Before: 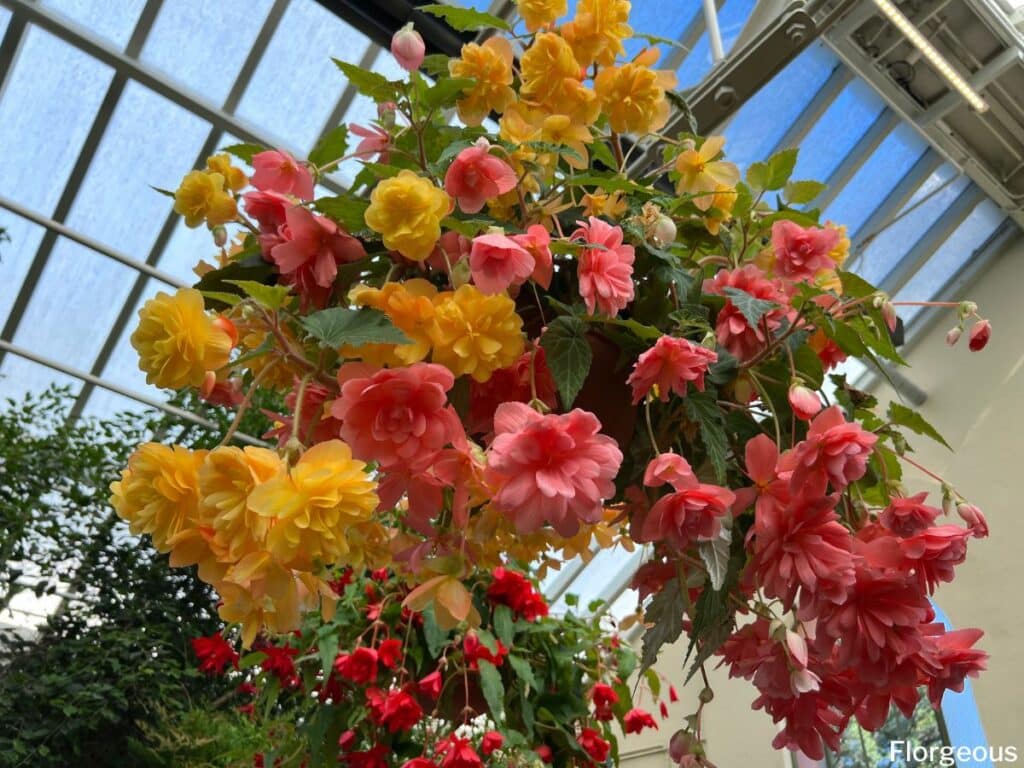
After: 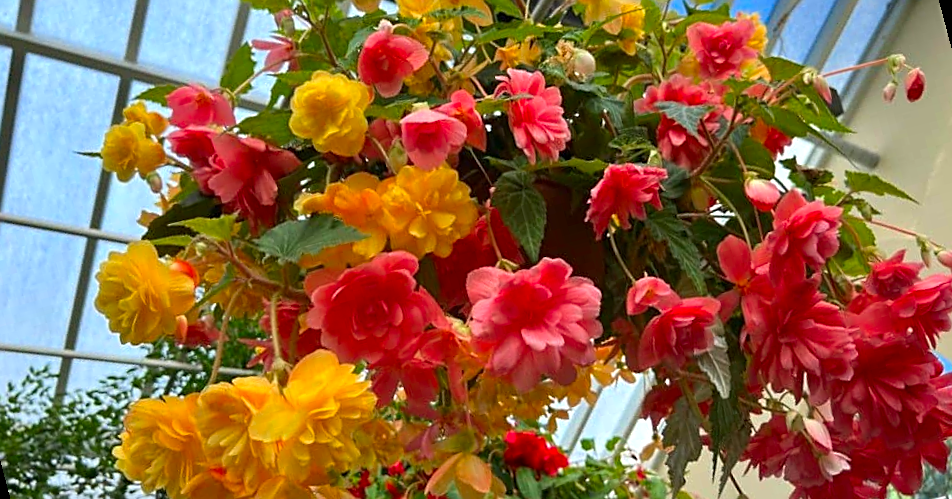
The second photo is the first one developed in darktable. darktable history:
exposure: exposure 0.217 EV, compensate highlight preservation false
sharpen: on, module defaults
color zones: curves: ch0 [(0, 0.613) (0.01, 0.613) (0.245, 0.448) (0.498, 0.529) (0.642, 0.665) (0.879, 0.777) (0.99, 0.613)]; ch1 [(0, 0) (0.143, 0) (0.286, 0) (0.429, 0) (0.571, 0) (0.714, 0) (0.857, 0)], mix -131.09%
rotate and perspective: rotation -14.8°, crop left 0.1, crop right 0.903, crop top 0.25, crop bottom 0.748
